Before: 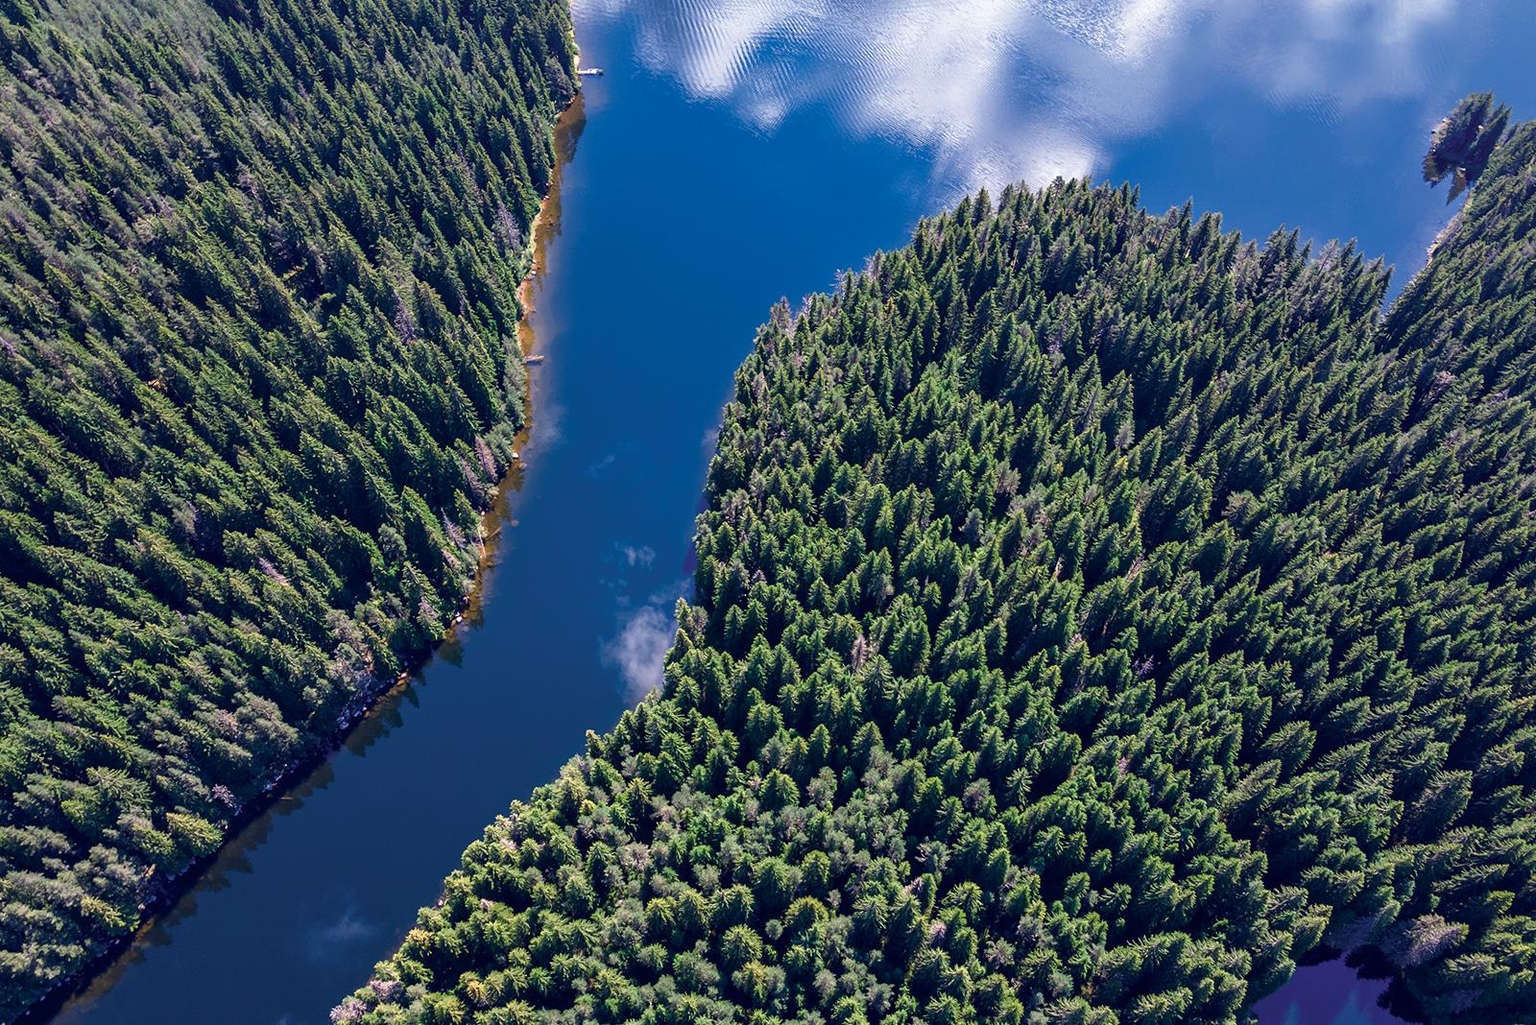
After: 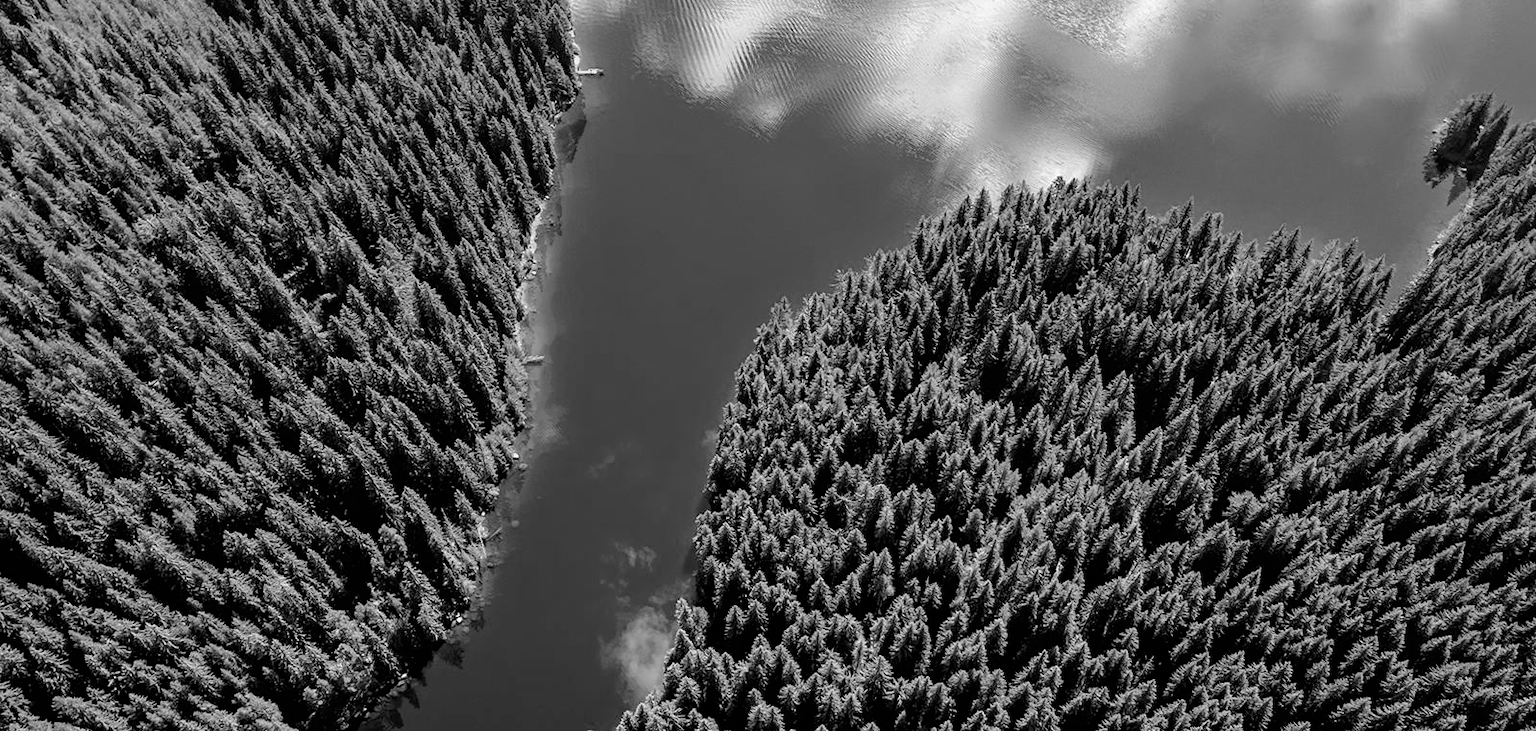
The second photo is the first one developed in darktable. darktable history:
exposure: black level correction 0.01, exposure 0.011 EV, compensate highlight preservation false
monochrome: a -4.13, b 5.16, size 1
crop: bottom 28.576%
color balance rgb: perceptual saturation grading › global saturation 25%, perceptual brilliance grading › mid-tones 10%, perceptual brilliance grading › shadows 15%, global vibrance 20%
